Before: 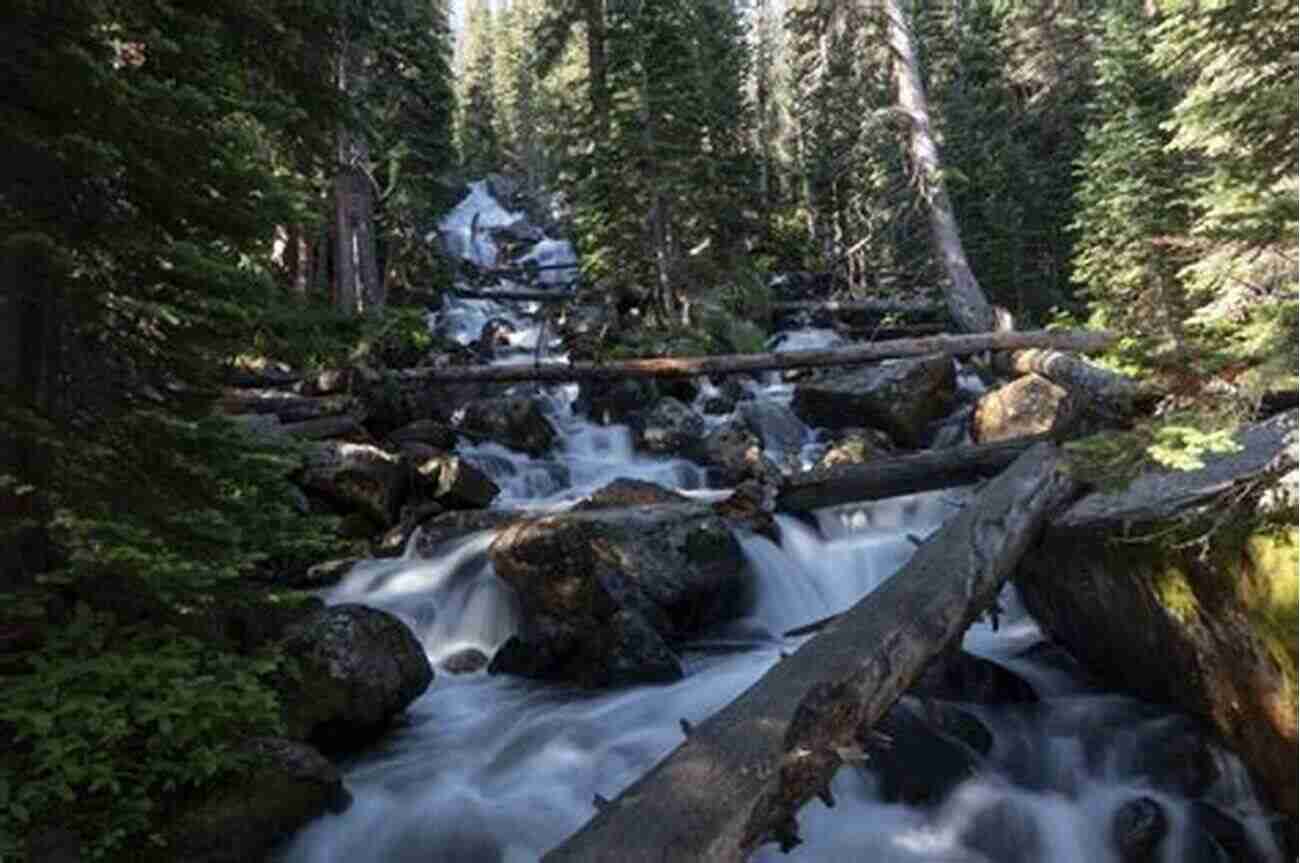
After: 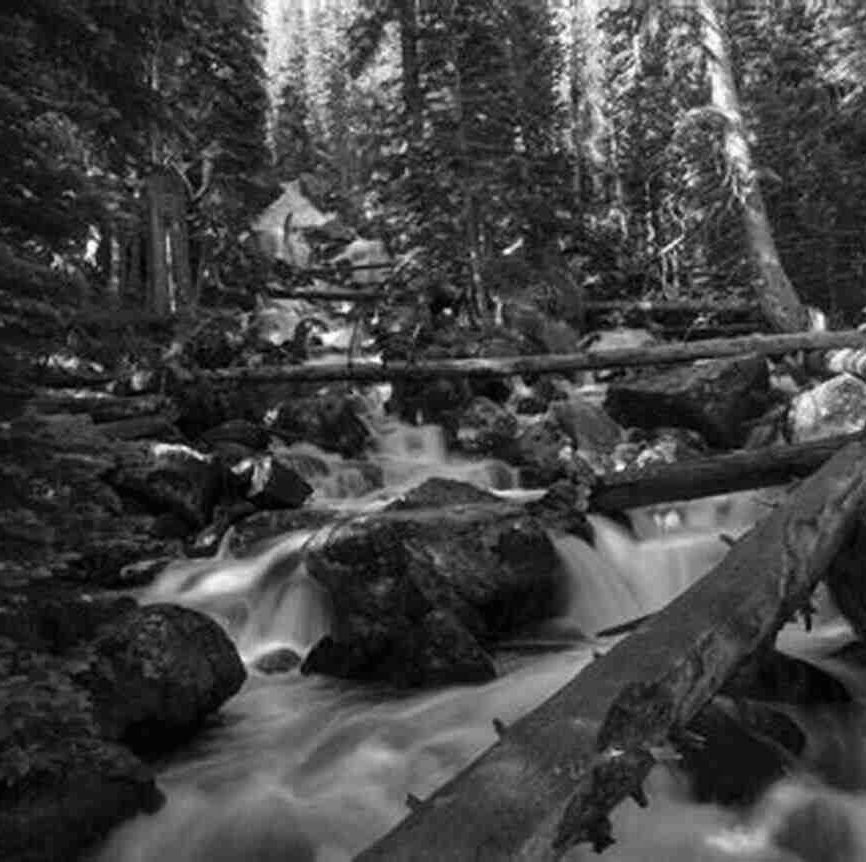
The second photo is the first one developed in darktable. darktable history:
crop and rotate: left 14.385%, right 18.948%
monochrome: a -3.63, b -0.465
color balance: mode lift, gamma, gain (sRGB), lift [1, 0.99, 1.01, 0.992], gamma [1, 1.037, 0.974, 0.963]
